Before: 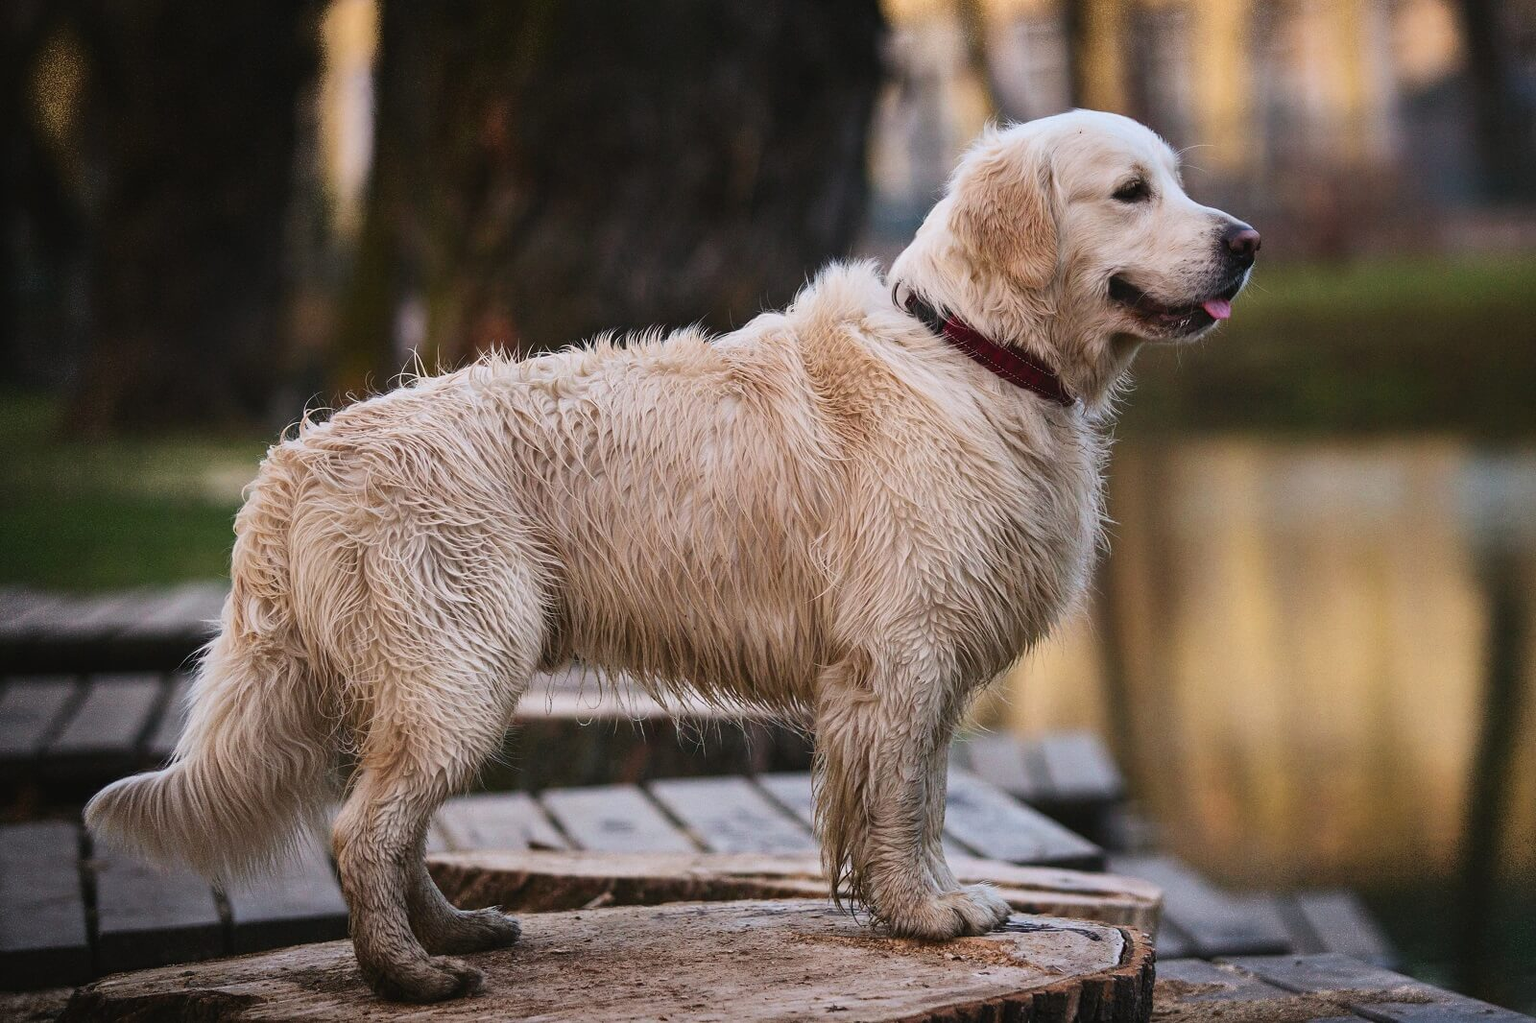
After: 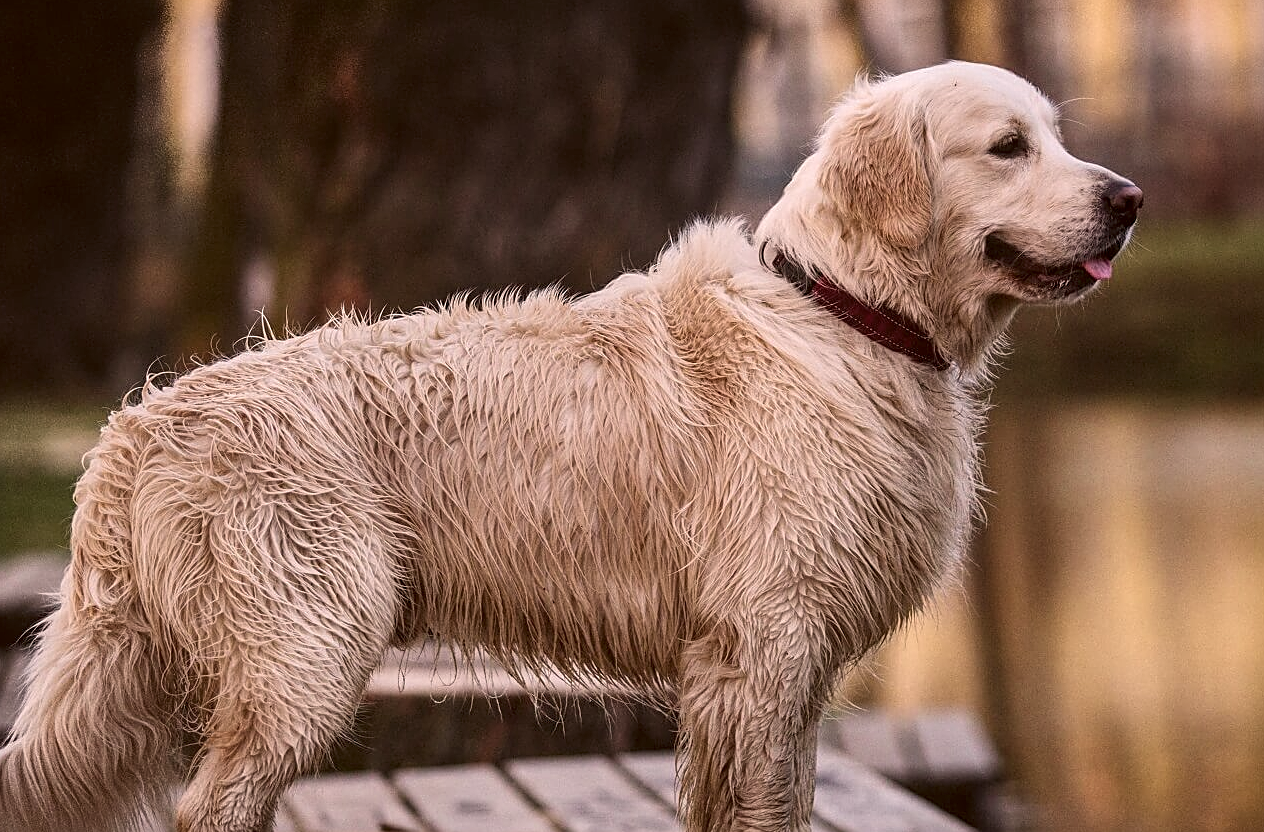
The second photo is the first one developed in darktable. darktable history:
crop and rotate: left 10.643%, top 5.064%, right 10.355%, bottom 16.796%
sharpen: on, module defaults
color correction: highlights a* 10.25, highlights b* 9.77, shadows a* 8.73, shadows b* 8.38, saturation 0.796
local contrast: detail 130%
